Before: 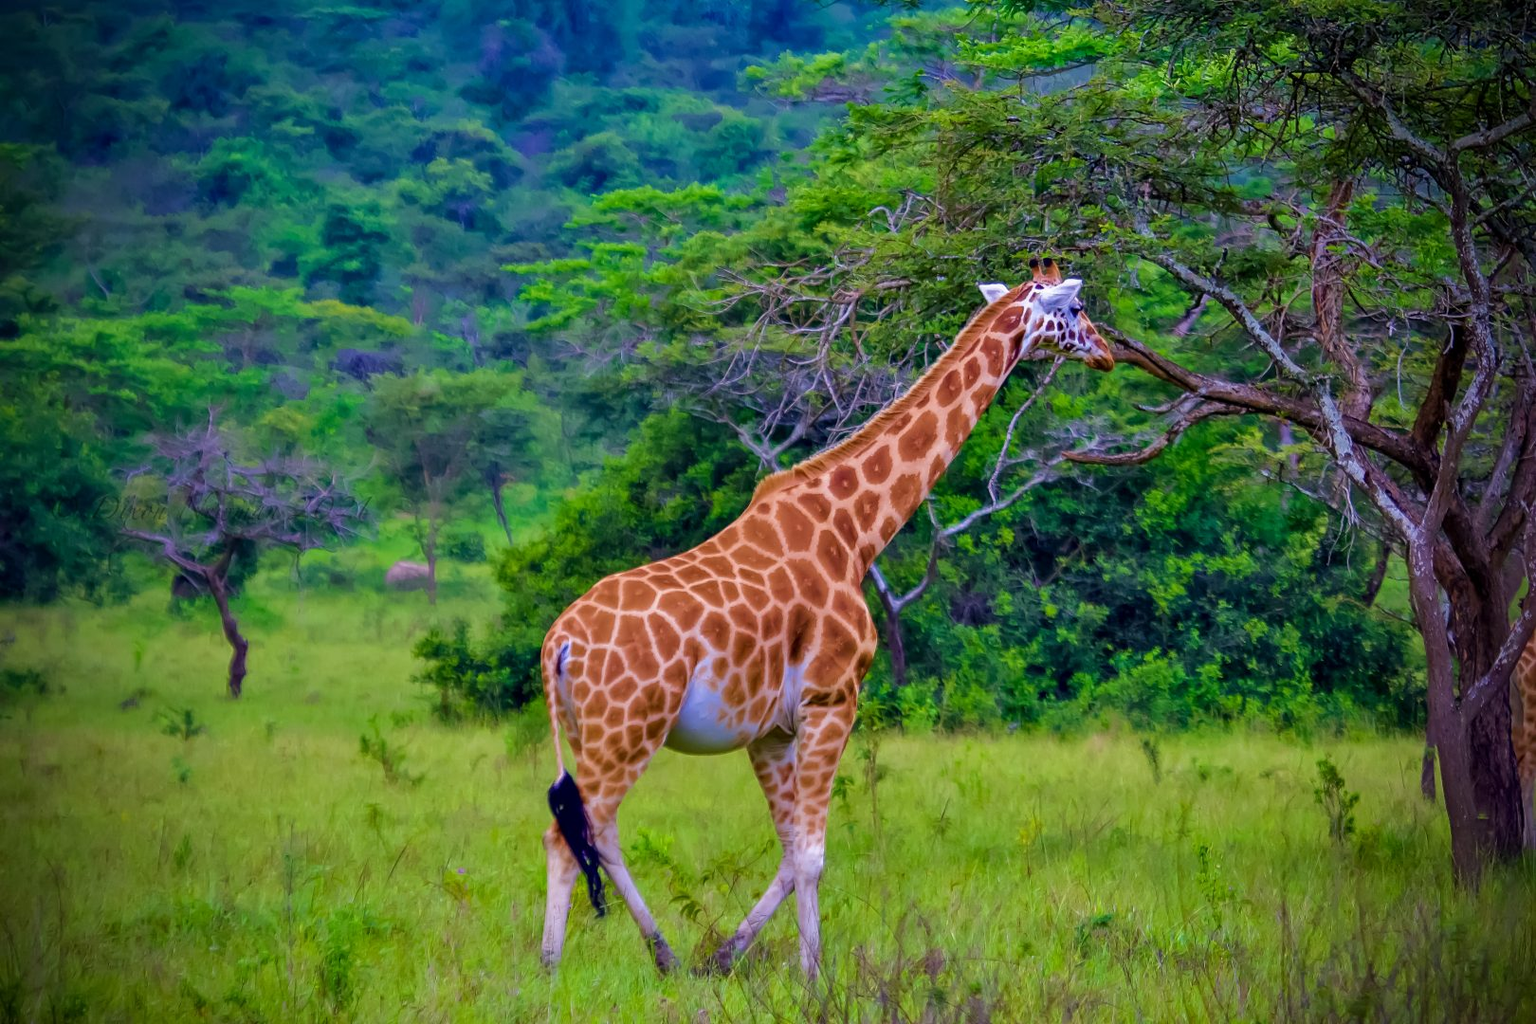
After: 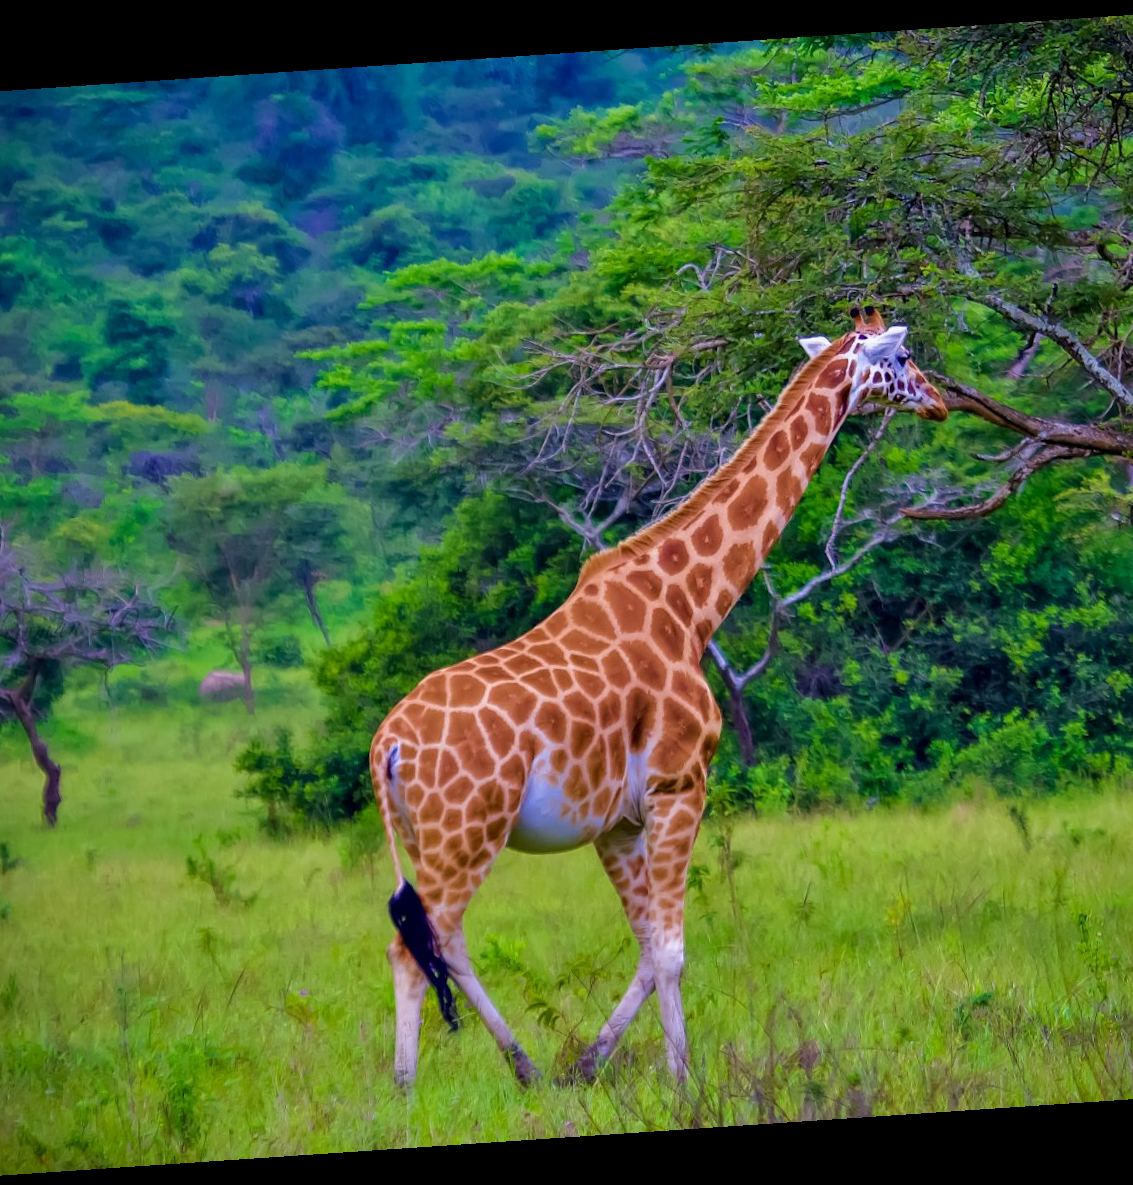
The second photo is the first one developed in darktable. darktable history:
crop and rotate: left 15.055%, right 18.278%
rotate and perspective: rotation -4.2°, shear 0.006, automatic cropping off
